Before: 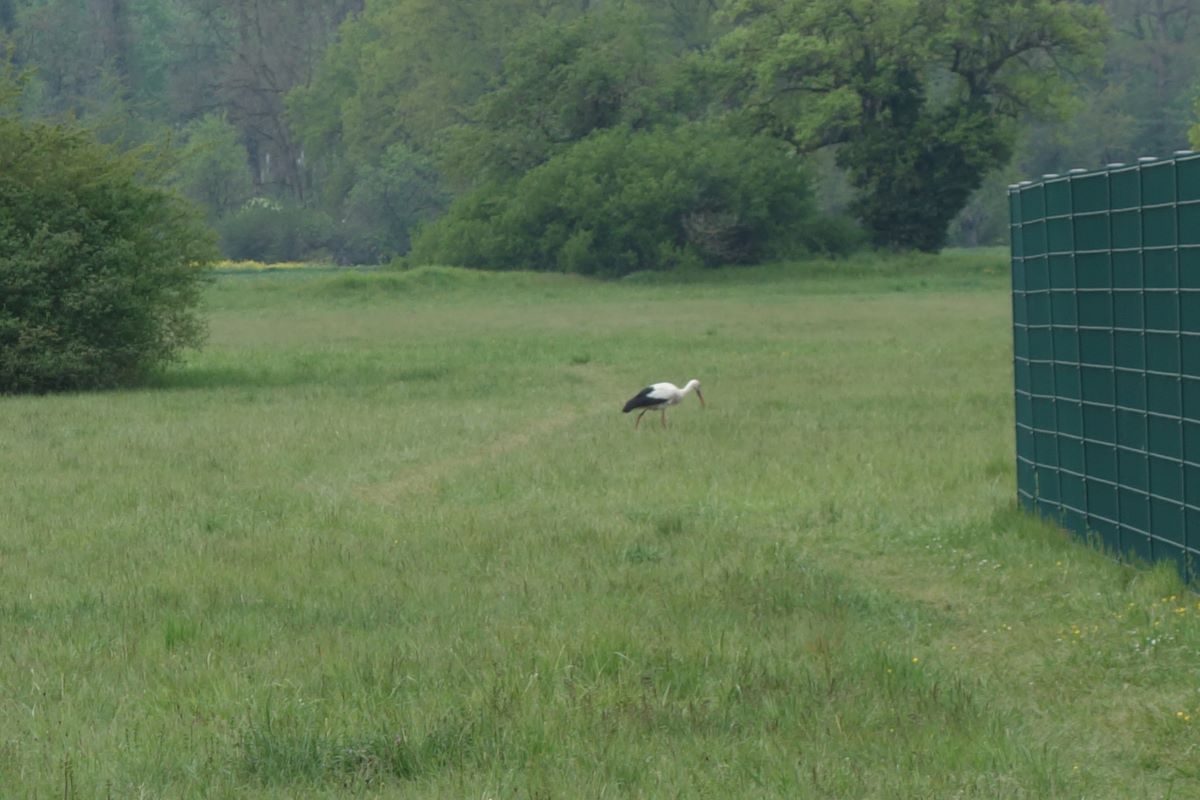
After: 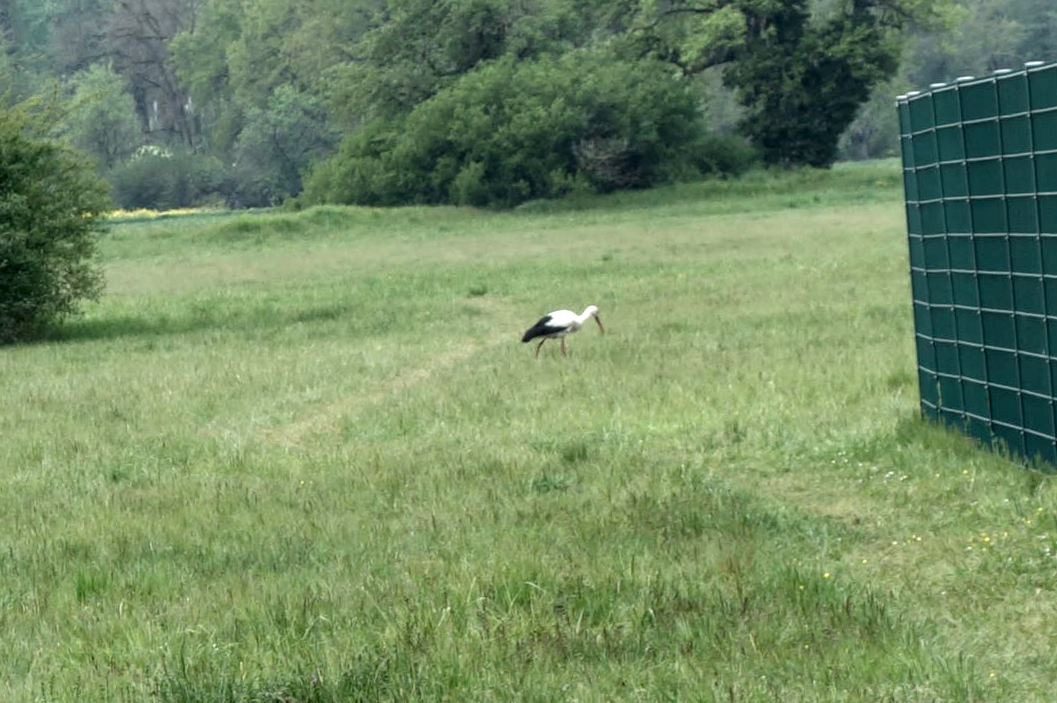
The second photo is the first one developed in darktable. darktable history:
crop and rotate: angle 2.8°, left 5.496%, top 5.693%
local contrast: highlights 16%, detail 185%
exposure: black level correction 0.001, exposure 0.499 EV, compensate highlight preservation false
